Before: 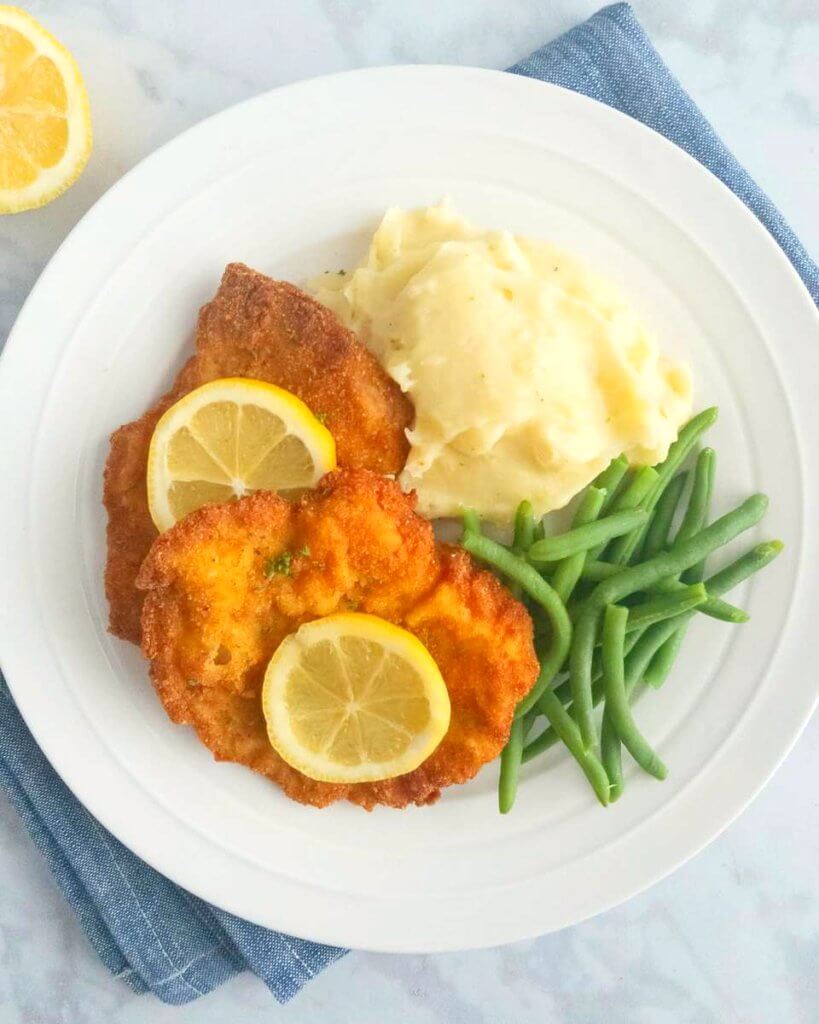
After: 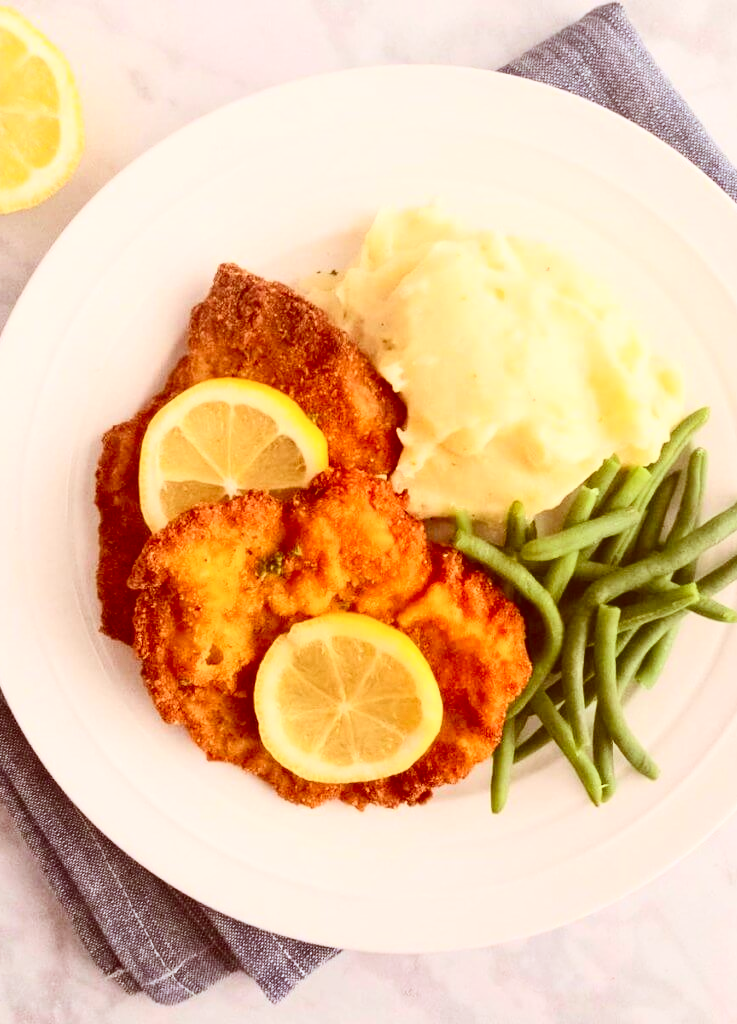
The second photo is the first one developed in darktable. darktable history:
crop and rotate: left 1.088%, right 8.807%
contrast brightness saturation: contrast 0.32, brightness -0.08, saturation 0.17
color correction: highlights a* 9.03, highlights b* 8.71, shadows a* 40, shadows b* 40, saturation 0.8
